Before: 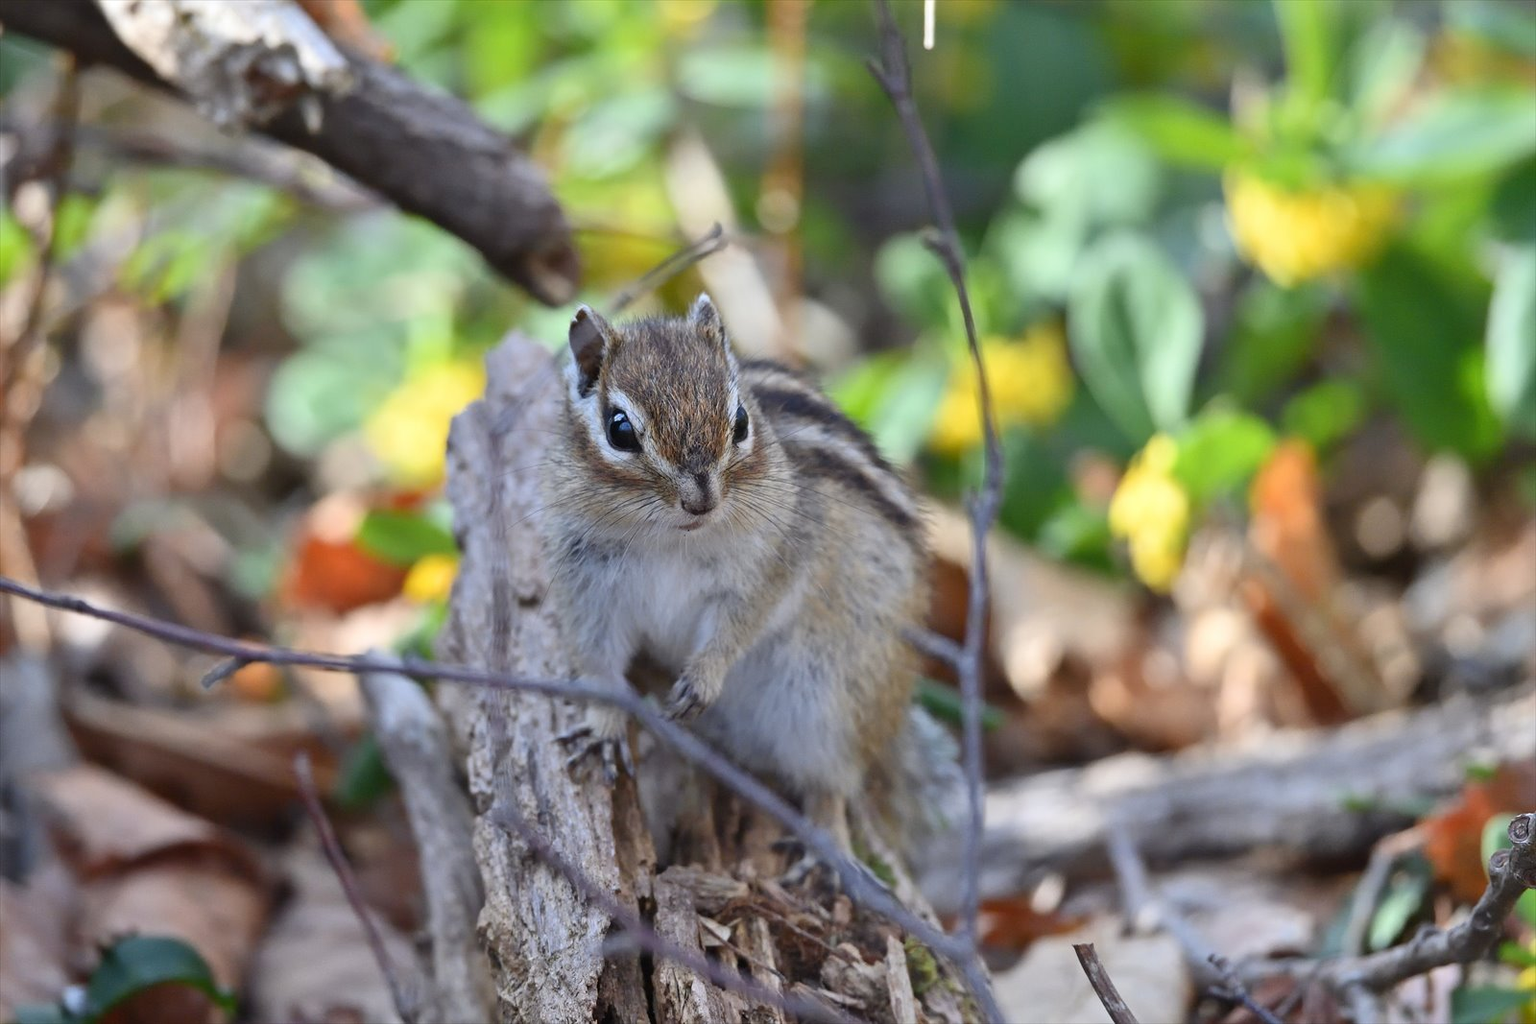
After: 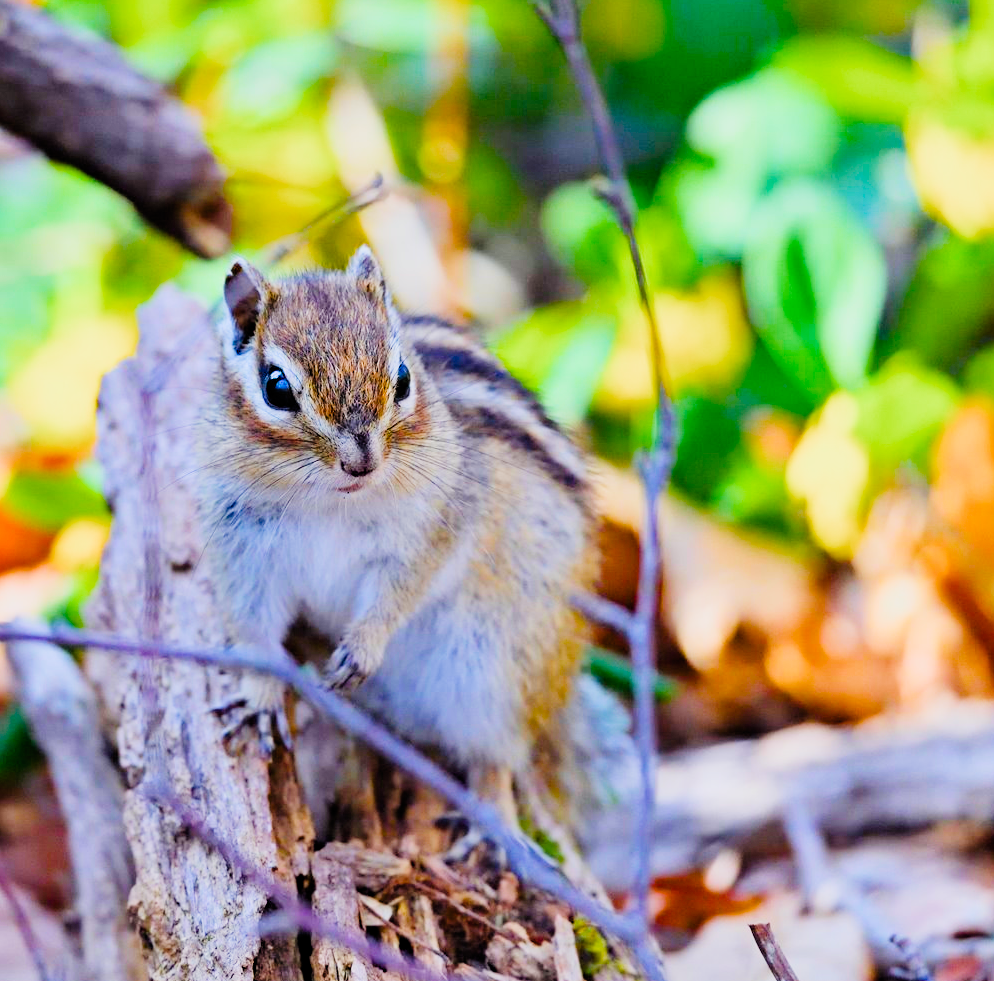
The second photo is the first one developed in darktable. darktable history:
crop and rotate: left 23.134%, top 5.629%, right 14.697%, bottom 2.348%
tone equalizer: -8 EV -0.733 EV, -7 EV -0.722 EV, -6 EV -0.578 EV, -5 EV -0.374 EV, -3 EV 0.394 EV, -2 EV 0.6 EV, -1 EV 0.699 EV, +0 EV 0.749 EV
filmic rgb: black relative exposure -7.65 EV, white relative exposure 4.56 EV, hardness 3.61, preserve chrominance RGB euclidean norm, color science v5 (2021), iterations of high-quality reconstruction 0, contrast in shadows safe, contrast in highlights safe
color balance rgb: linear chroma grading › global chroma 40.119%, perceptual saturation grading › global saturation 30.523%, global vibrance 44.686%
tone curve: curves: ch0 [(0, 0) (0.004, 0.001) (0.133, 0.112) (0.325, 0.362) (0.832, 0.893) (1, 1)], preserve colors none
exposure: compensate highlight preservation false
haze removal: compatibility mode true, adaptive false
